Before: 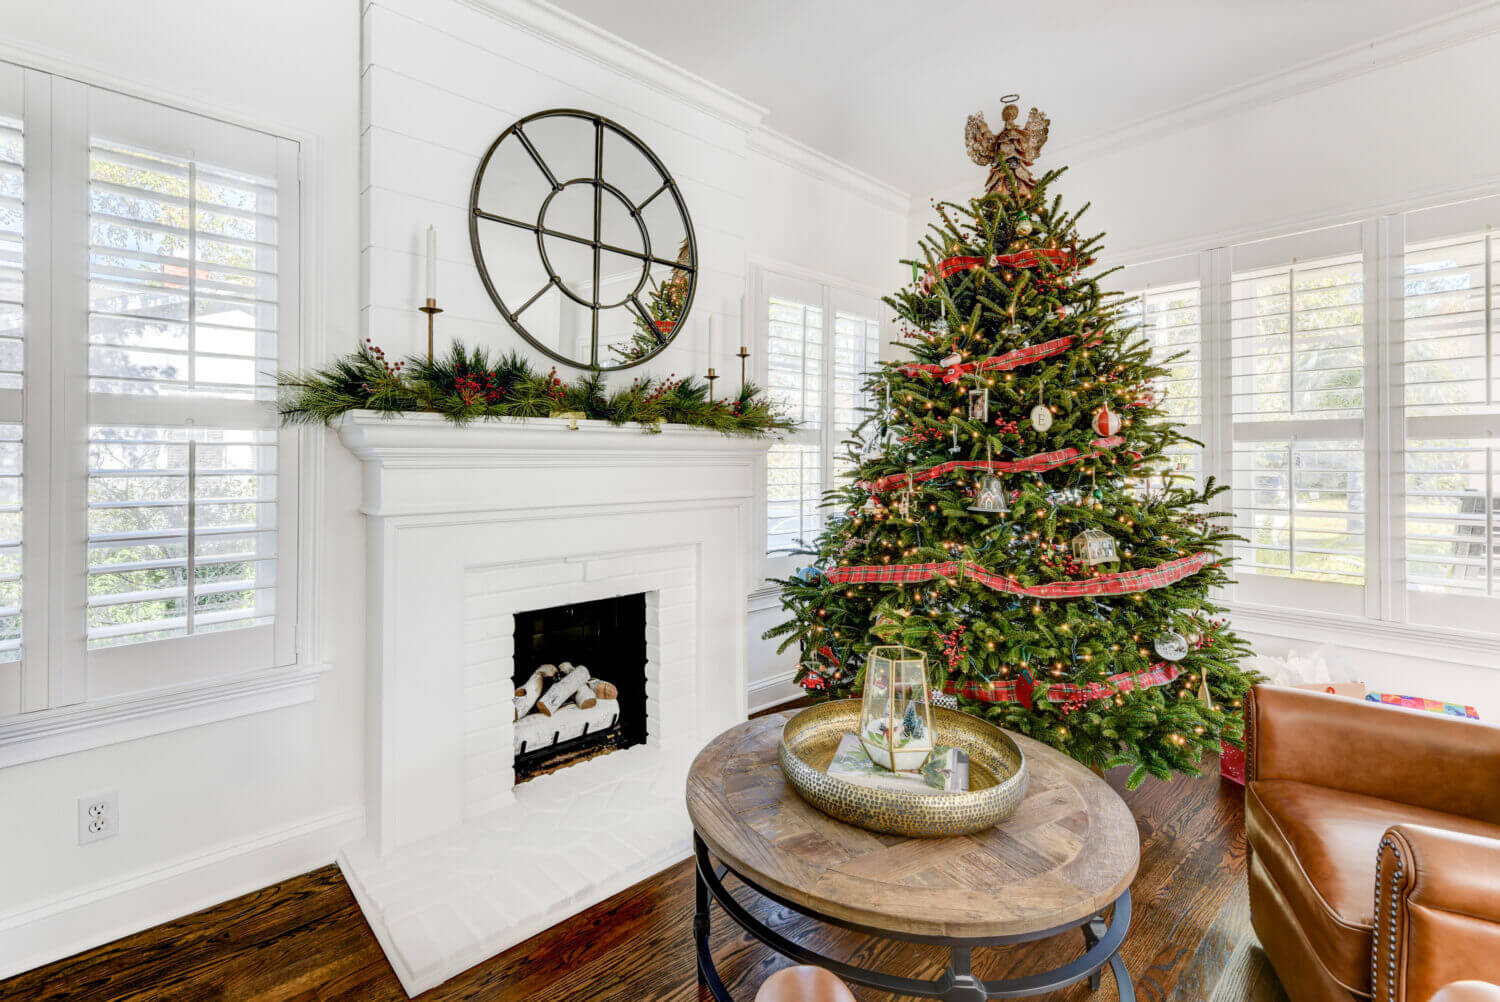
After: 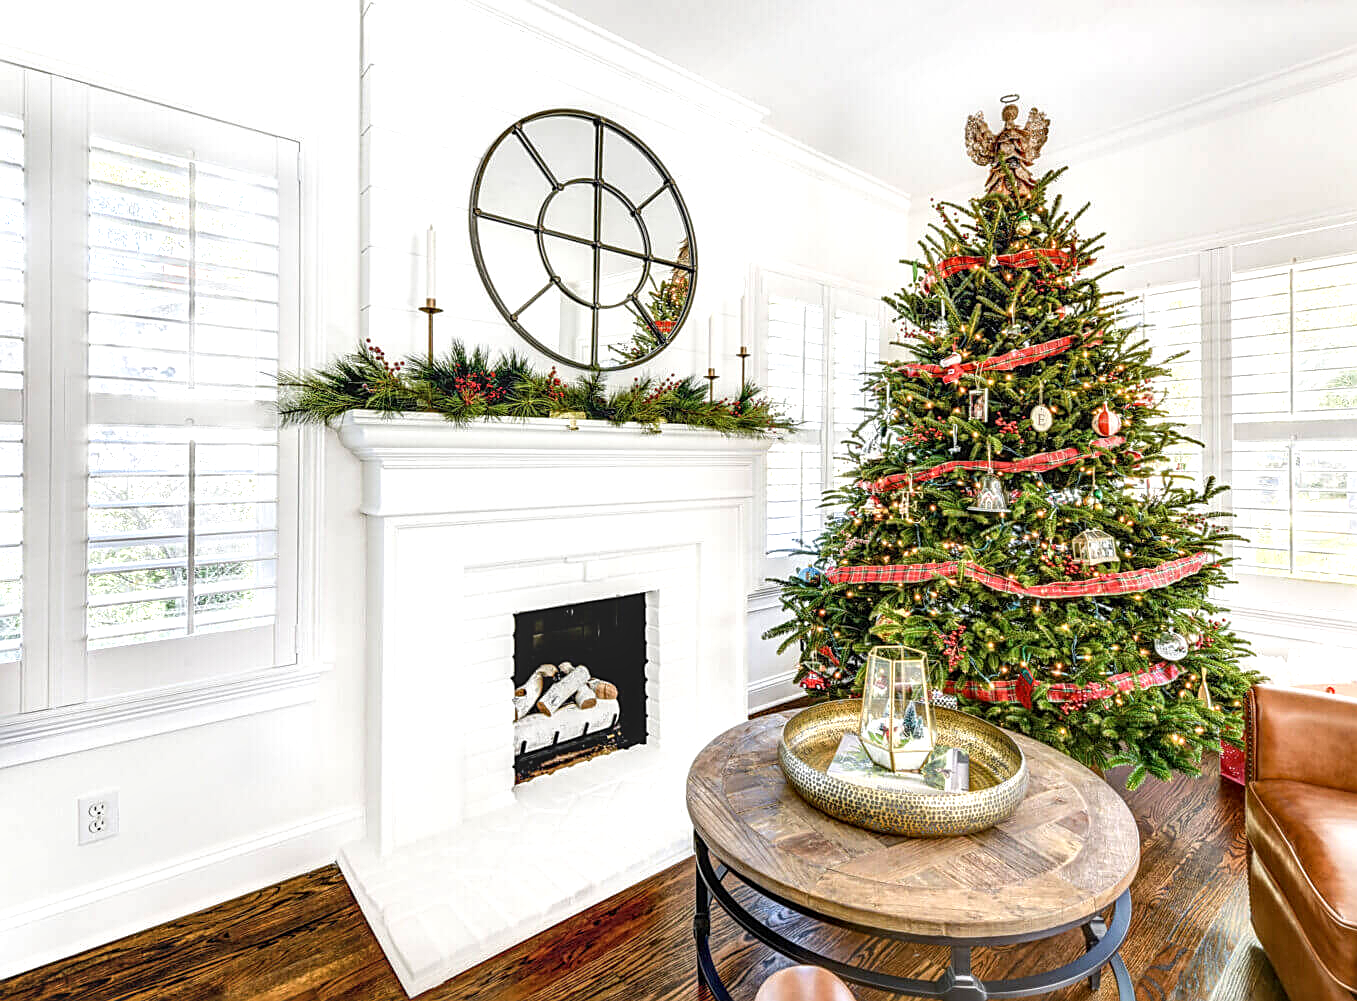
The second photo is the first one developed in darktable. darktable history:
crop: right 9.509%, bottom 0.031%
local contrast: on, module defaults
sharpen: on, module defaults
exposure: exposure 0.6 EV, compensate highlight preservation false
